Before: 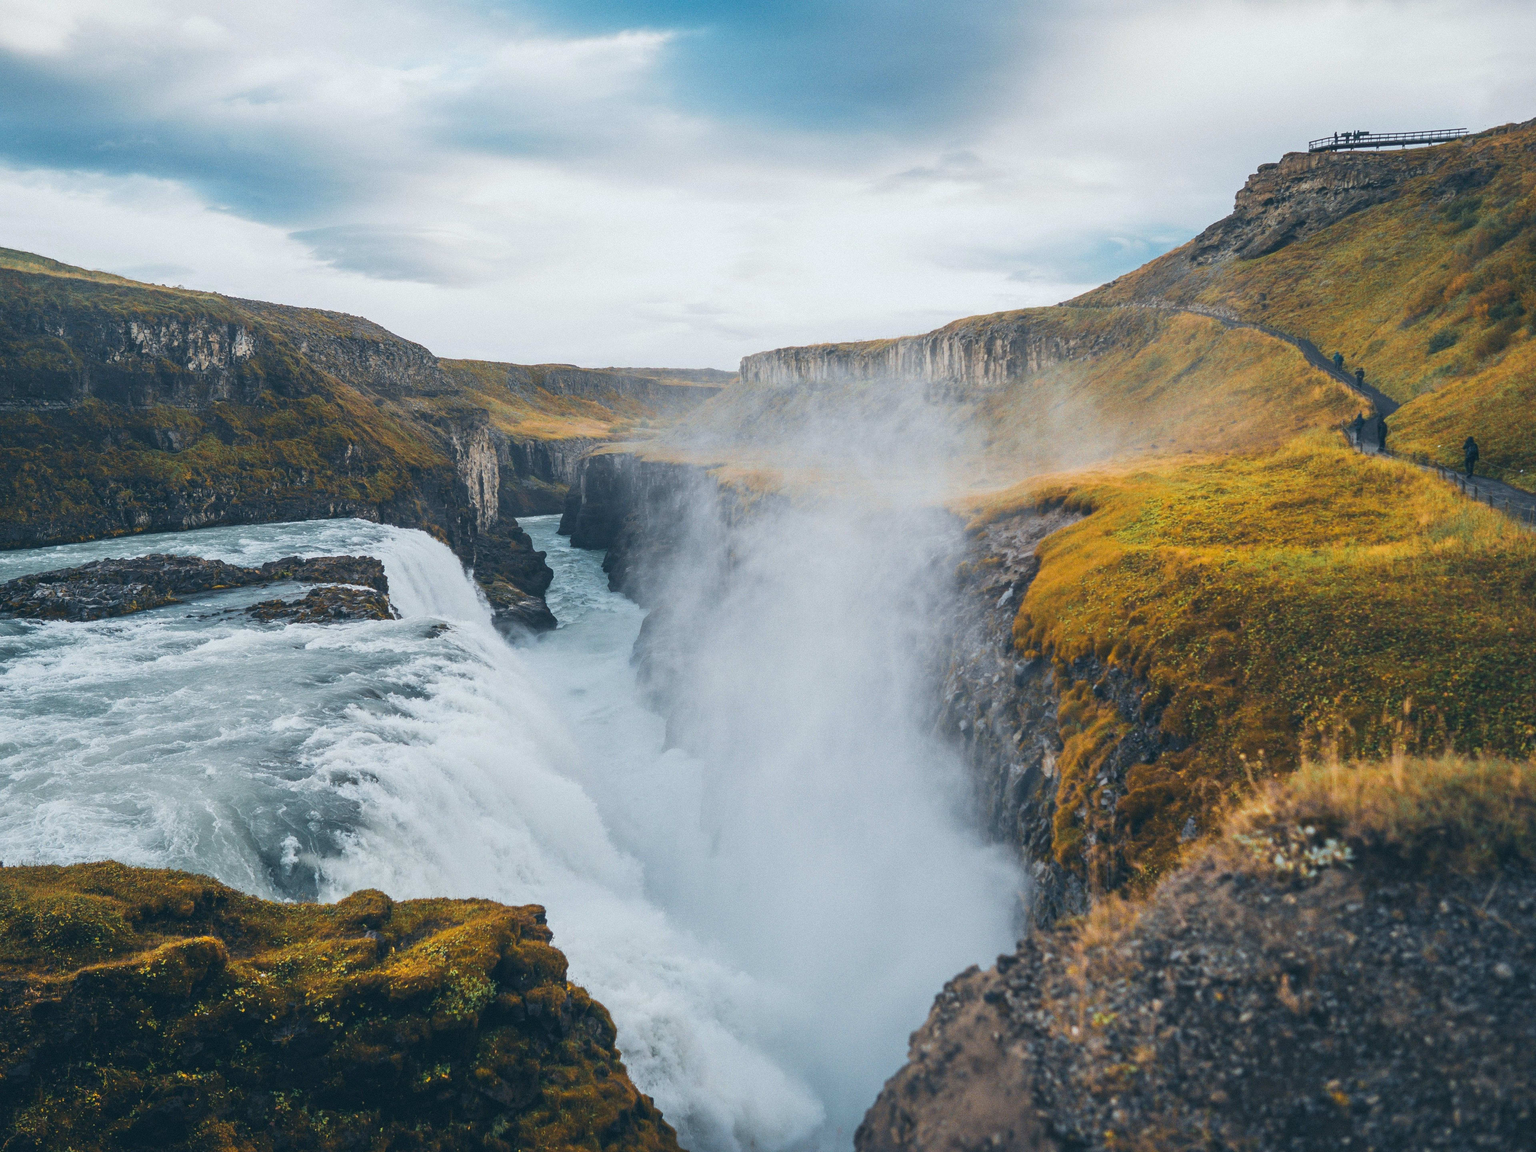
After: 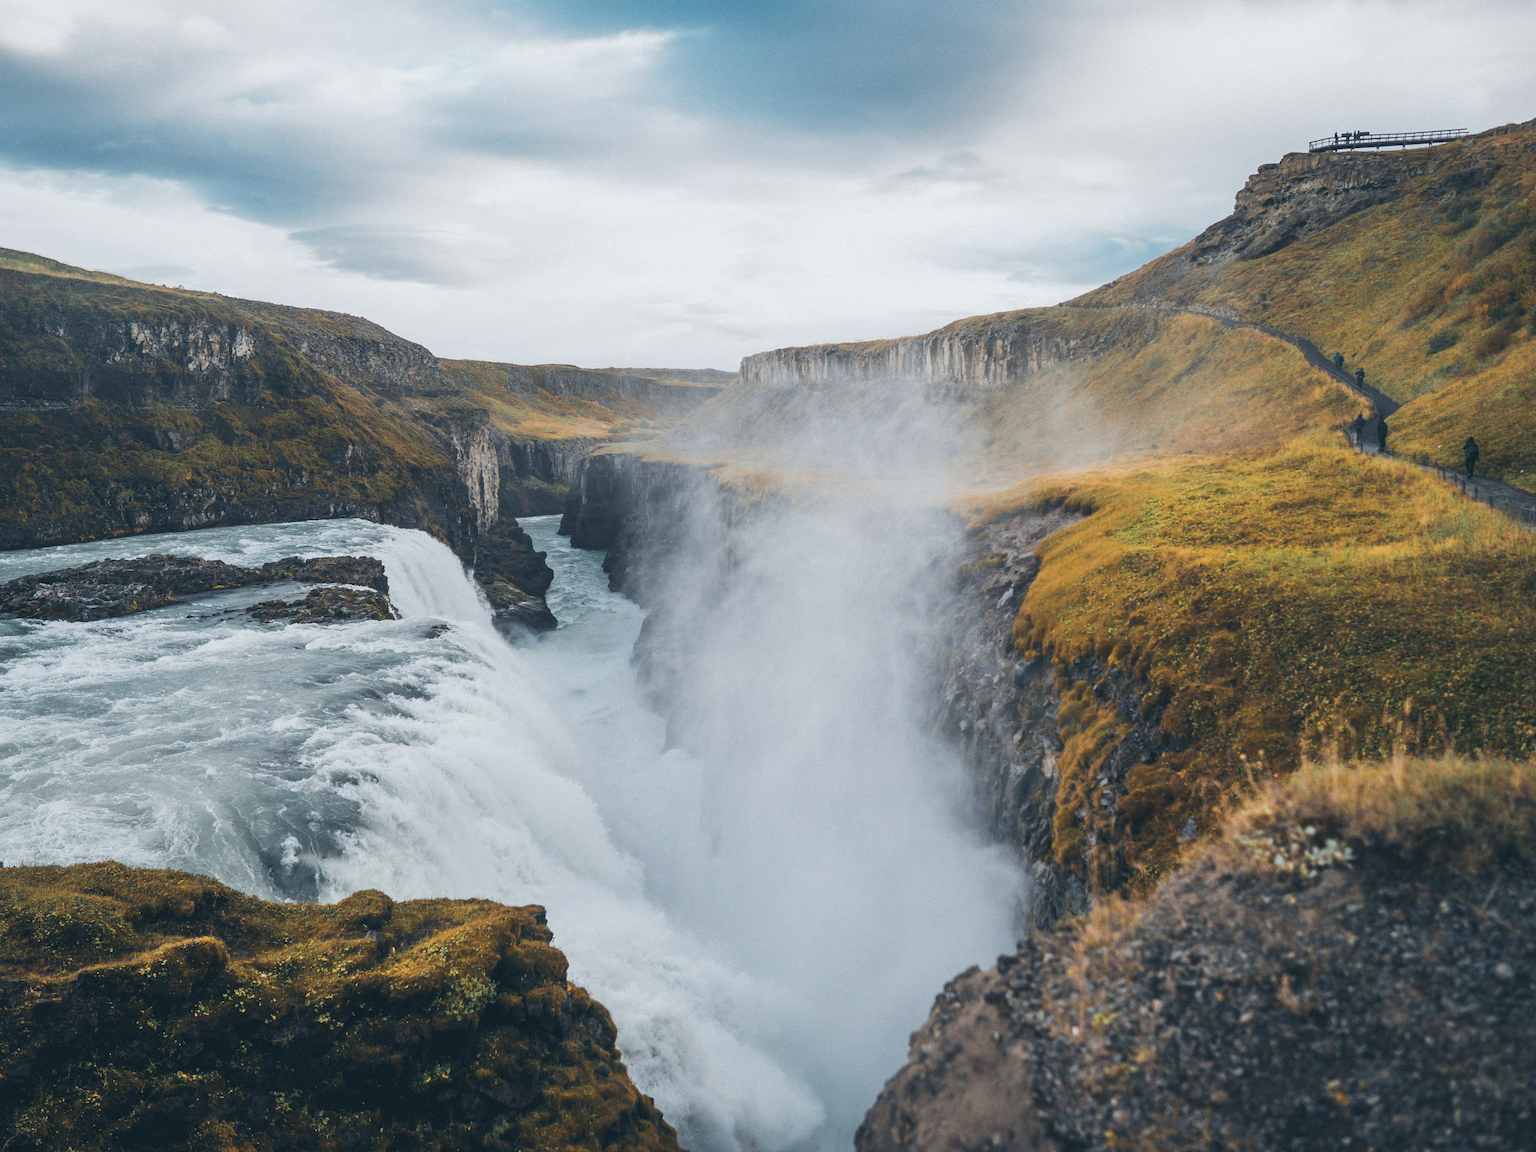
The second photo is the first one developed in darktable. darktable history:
color correction: saturation 0.8
